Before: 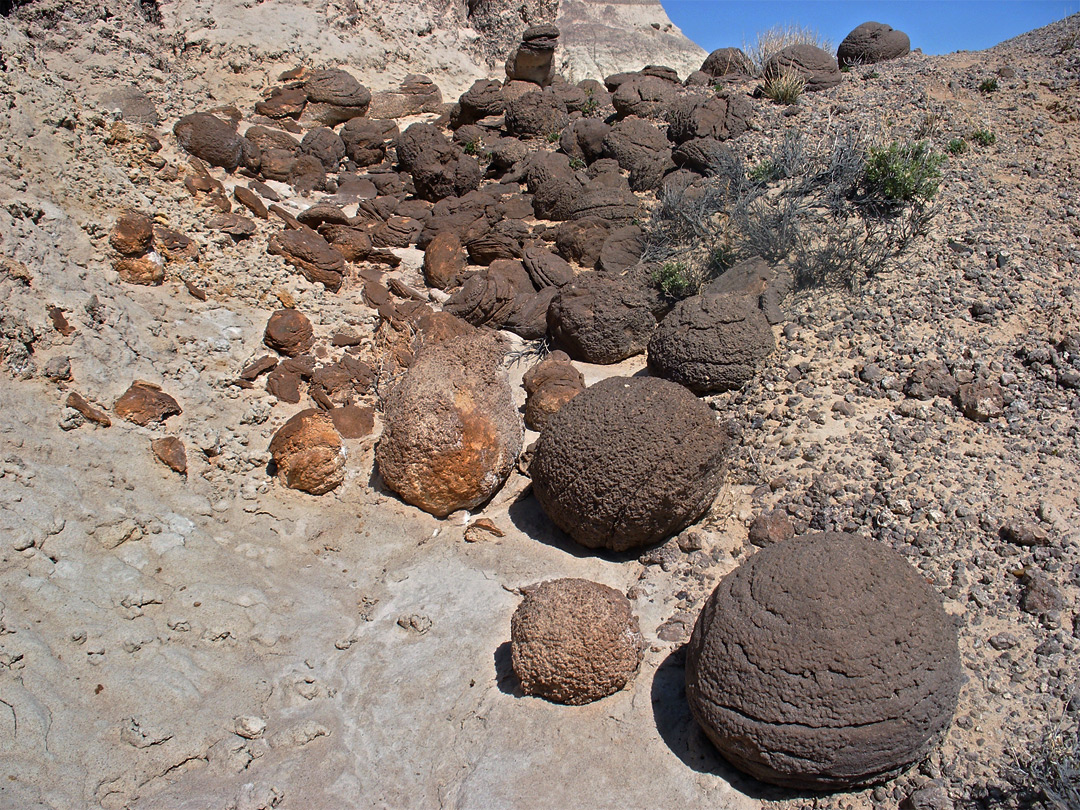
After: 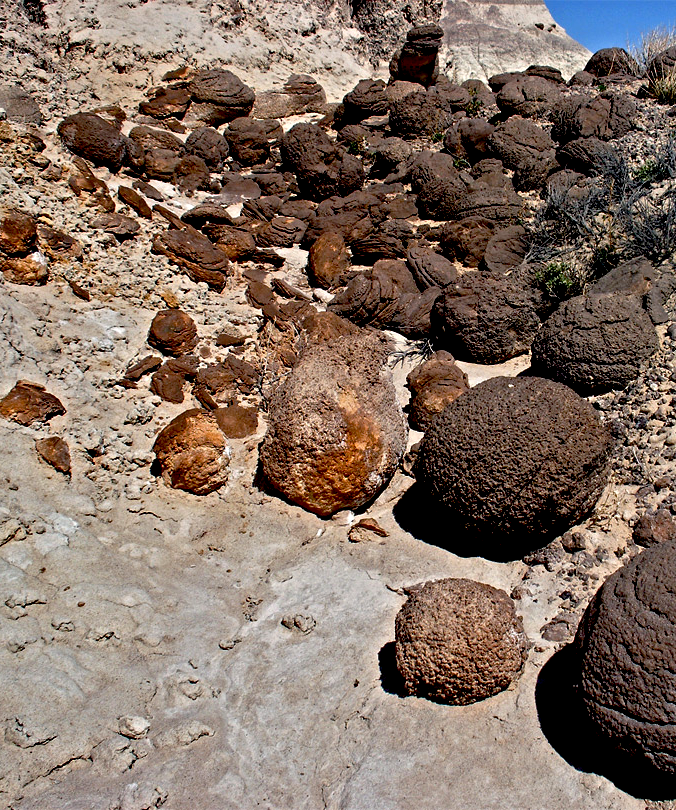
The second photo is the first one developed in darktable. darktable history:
crop: left 10.757%, right 26.561%
exposure: black level correction 0.048, exposure 0.013 EV, compensate highlight preservation false
contrast equalizer: octaves 7, y [[0.531, 0.548, 0.559, 0.557, 0.544, 0.527], [0.5 ×6], [0.5 ×6], [0 ×6], [0 ×6]]
